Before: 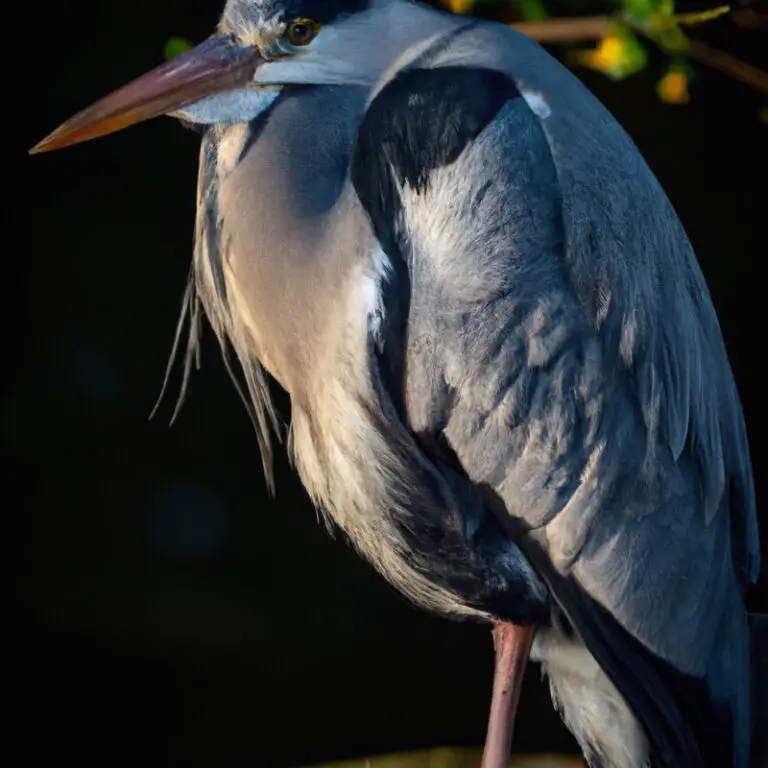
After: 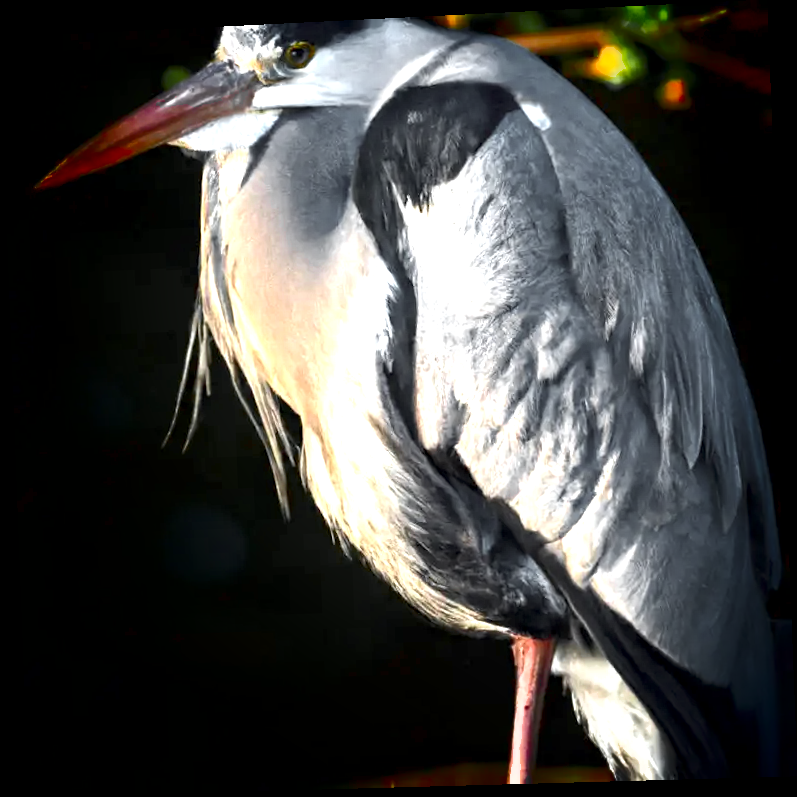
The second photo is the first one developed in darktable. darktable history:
rotate and perspective: rotation -2.22°, lens shift (horizontal) -0.022, automatic cropping off
exposure: black level correction 0.001, exposure 2 EV, compensate highlight preservation false
color zones: curves: ch0 [(0.004, 0.388) (0.125, 0.392) (0.25, 0.404) (0.375, 0.5) (0.5, 0.5) (0.625, 0.5) (0.75, 0.5) (0.875, 0.5)]; ch1 [(0, 0.5) (0.125, 0.5) (0.25, 0.5) (0.375, 0.124) (0.524, 0.124) (0.645, 0.128) (0.789, 0.132) (0.914, 0.096) (0.998, 0.068)]
shadows and highlights: shadows -70, highlights 35, soften with gaussian
